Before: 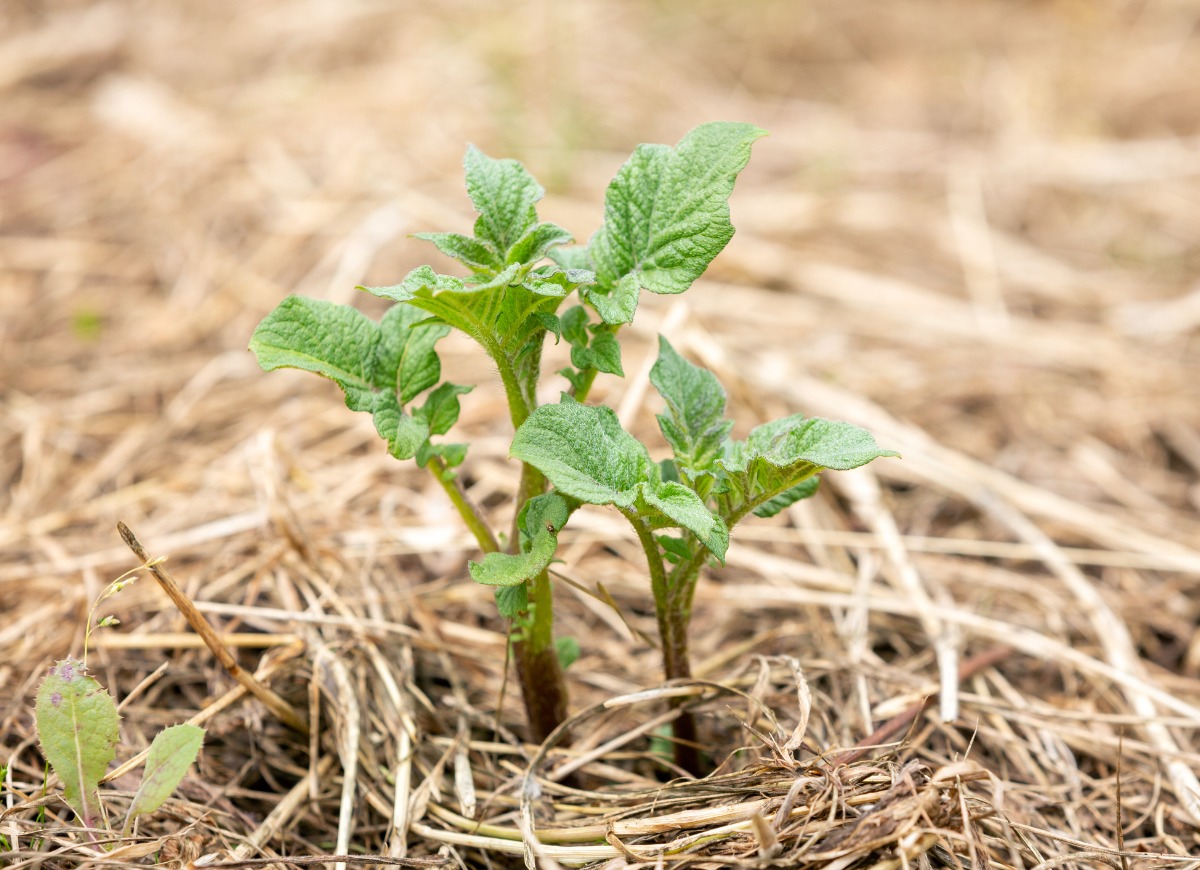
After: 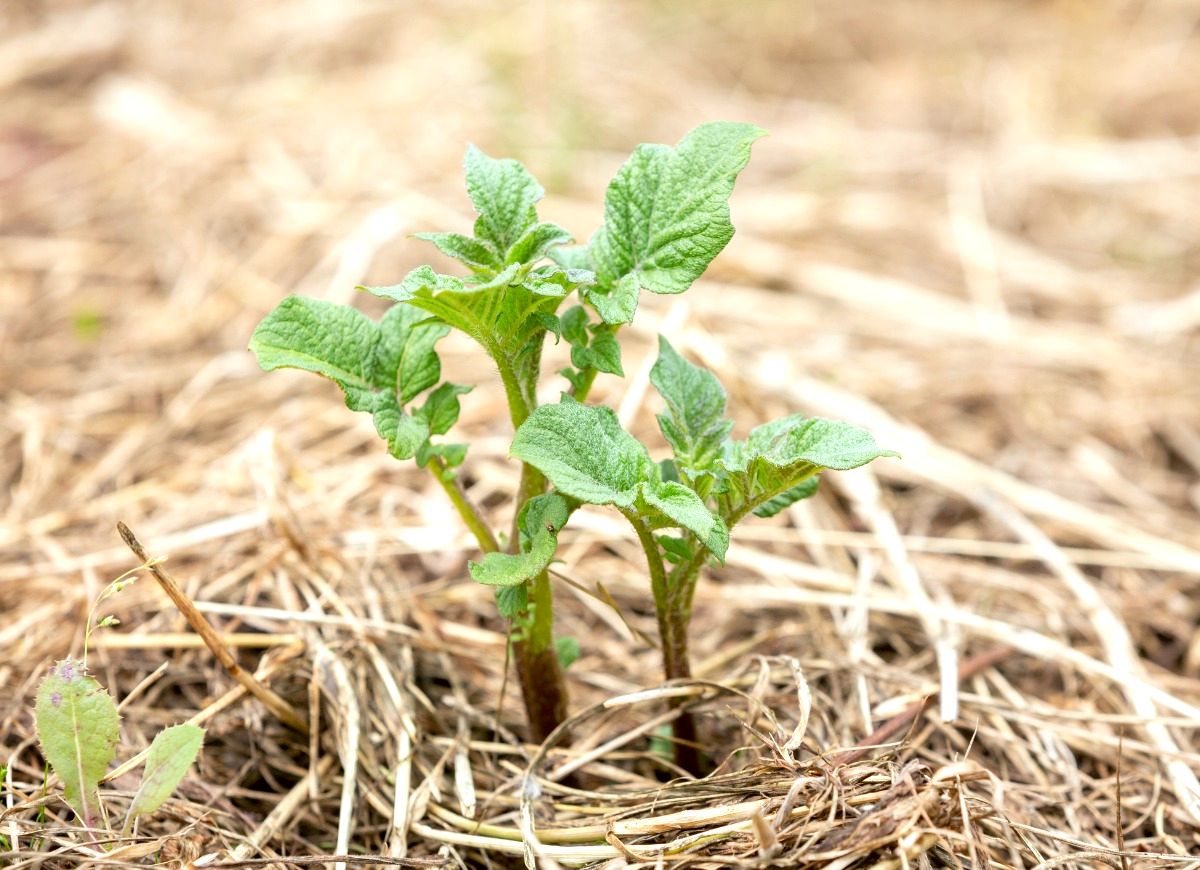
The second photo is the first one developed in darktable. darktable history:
color correction: highlights a* -2.8, highlights b* -2.6, shadows a* 2.27, shadows b* 3.04
exposure: black level correction 0.002, exposure 0.297 EV, compensate highlight preservation false
